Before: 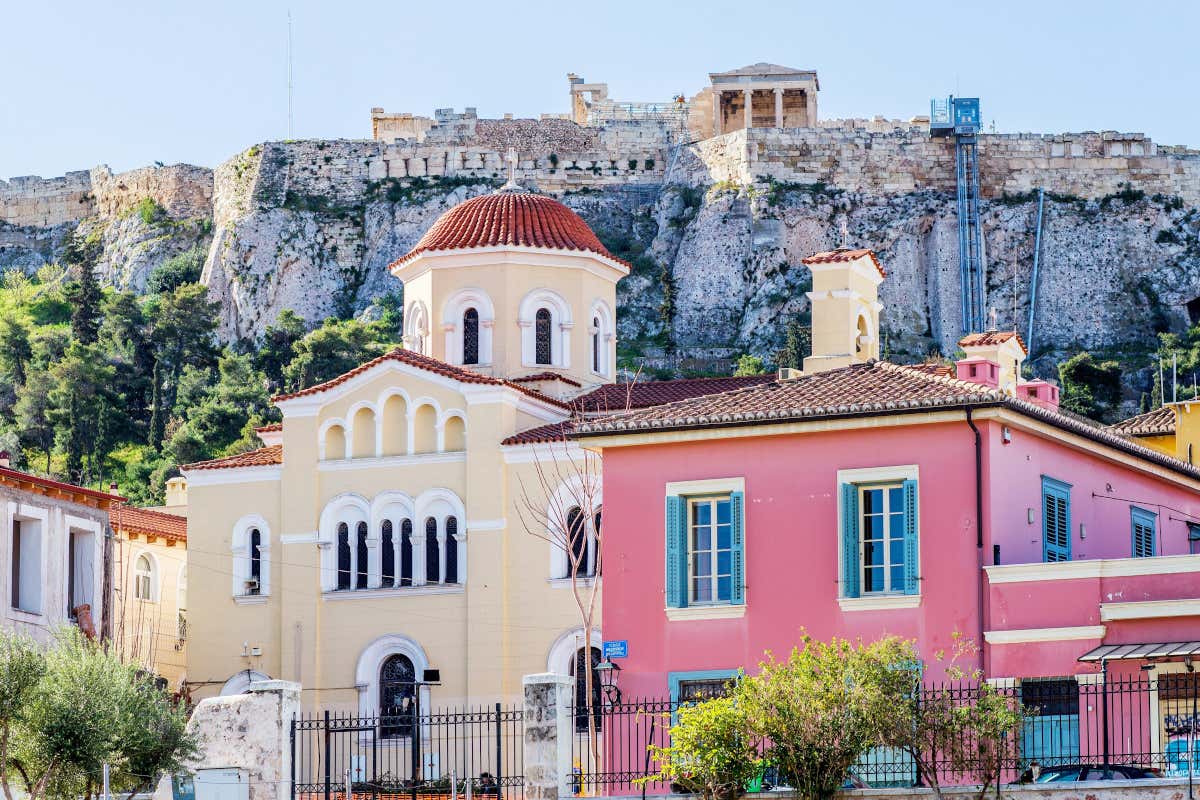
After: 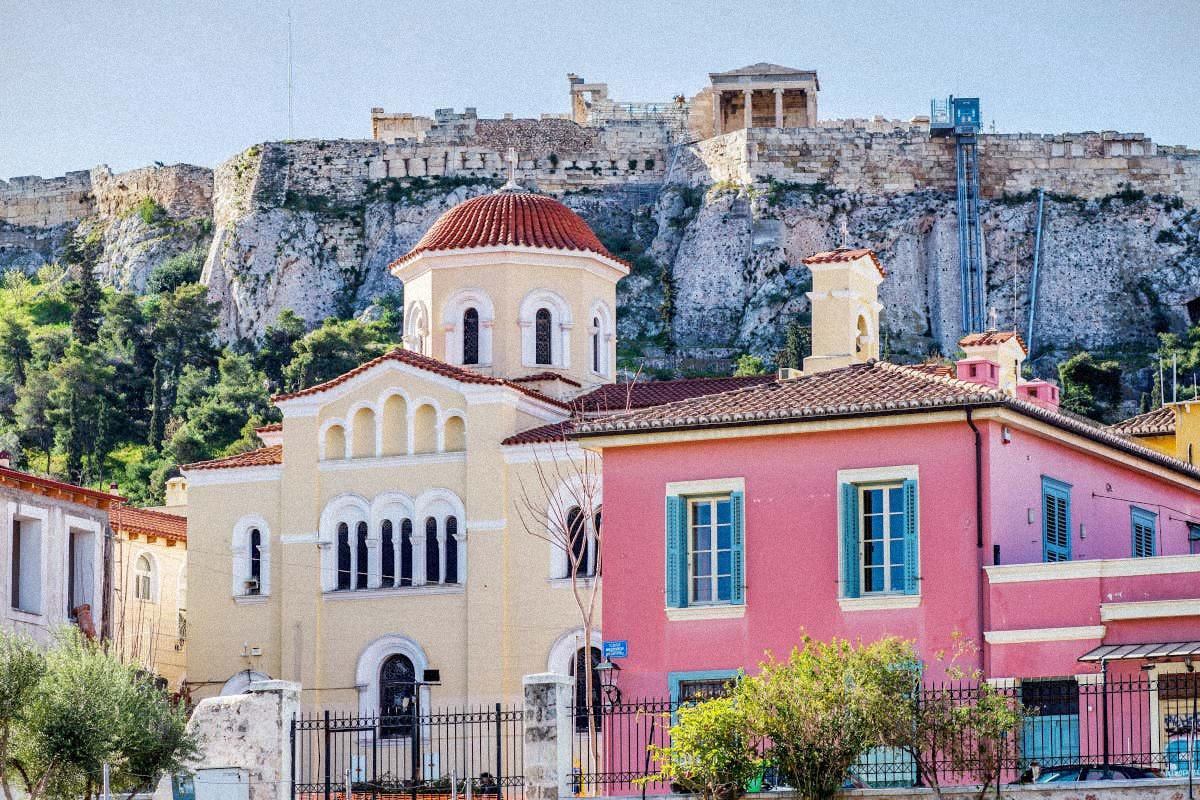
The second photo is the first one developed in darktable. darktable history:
shadows and highlights: highlights color adjustment 0%, low approximation 0.01, soften with gaussian
vignetting: fall-off start 100%, fall-off radius 71%, brightness -0.434, saturation -0.2, width/height ratio 1.178, dithering 8-bit output, unbound false
grain: mid-tones bias 0%
